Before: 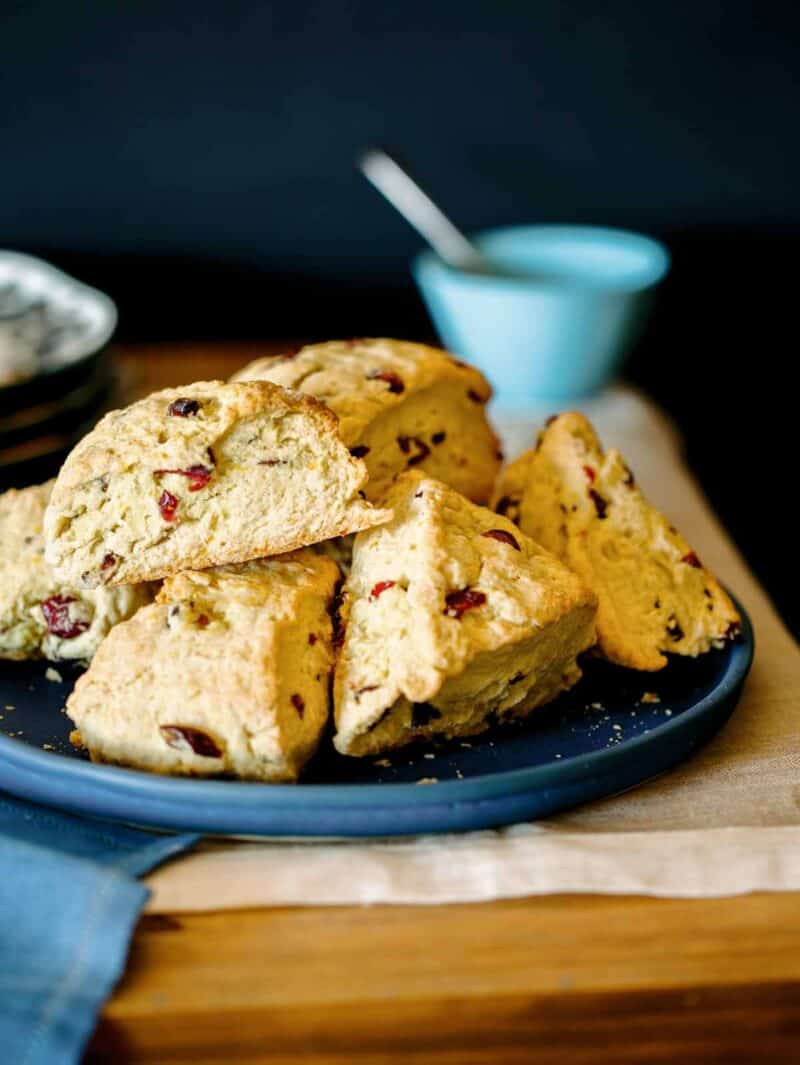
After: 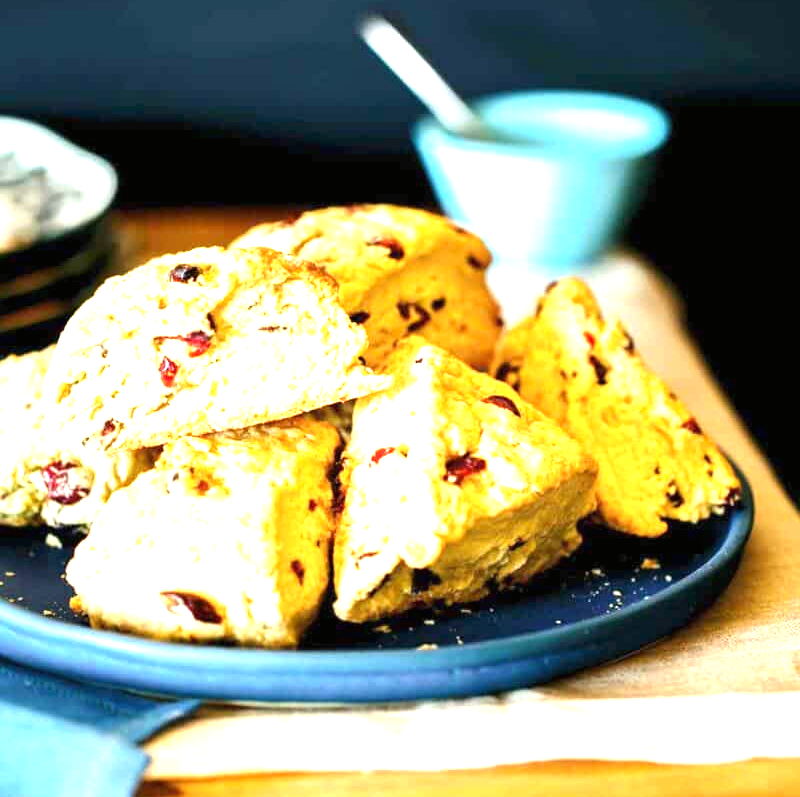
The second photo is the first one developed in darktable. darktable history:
exposure: black level correction 0, exposure 1.675 EV, compensate highlight preservation false
crop and rotate: top 12.638%, bottom 12.486%
color calibration: x 0.342, y 0.355, temperature 5135.6 K
